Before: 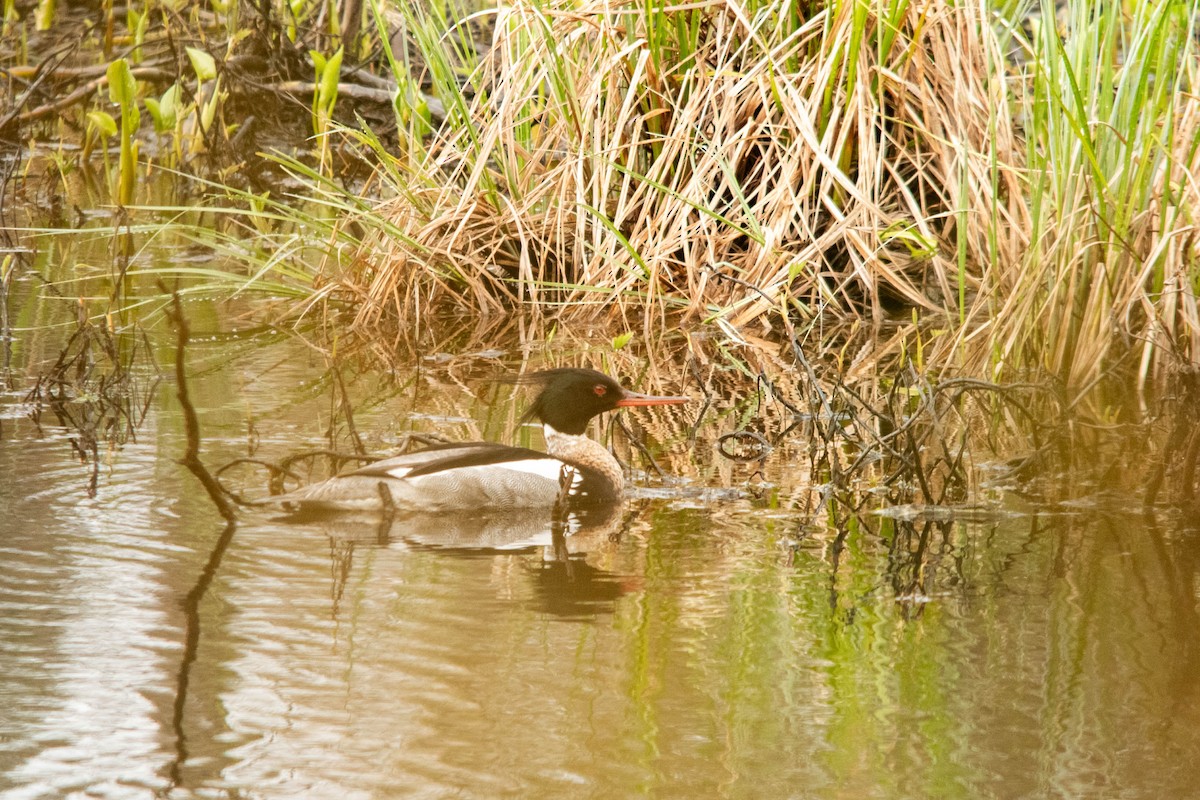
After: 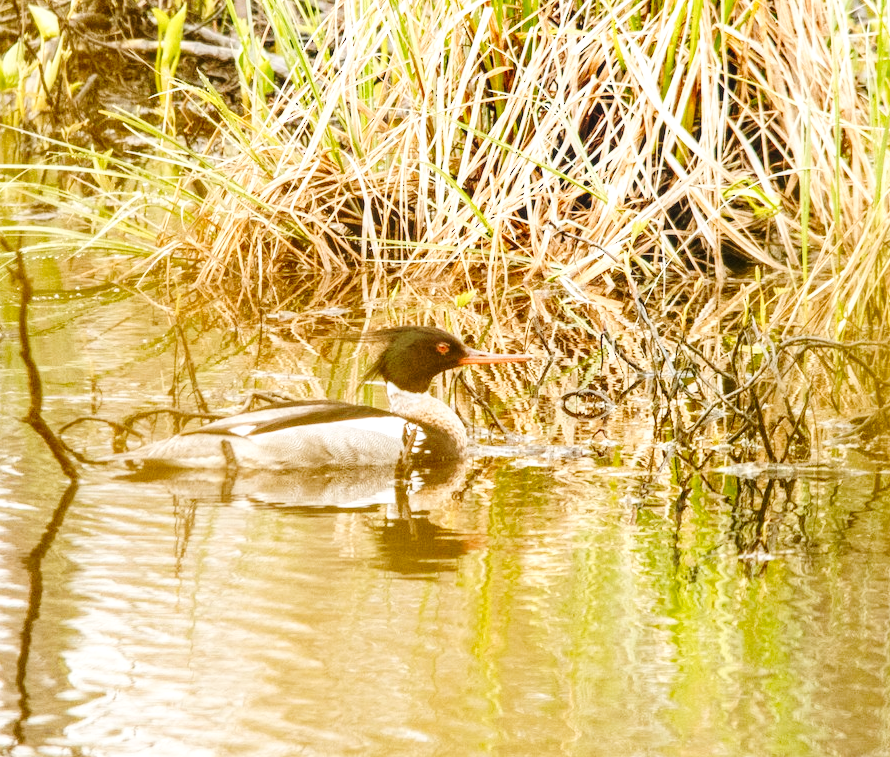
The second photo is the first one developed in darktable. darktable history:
tone curve: curves: ch0 [(0, 0) (0.003, 0.003) (0.011, 0.012) (0.025, 0.026) (0.044, 0.046) (0.069, 0.072) (0.1, 0.104) (0.136, 0.141) (0.177, 0.185) (0.224, 0.247) (0.277, 0.335) (0.335, 0.447) (0.399, 0.539) (0.468, 0.636) (0.543, 0.723) (0.623, 0.803) (0.709, 0.873) (0.801, 0.936) (0.898, 0.978) (1, 1)], preserve colors none
local contrast: on, module defaults
crop and rotate: left 13.15%, top 5.251%, right 12.609%
